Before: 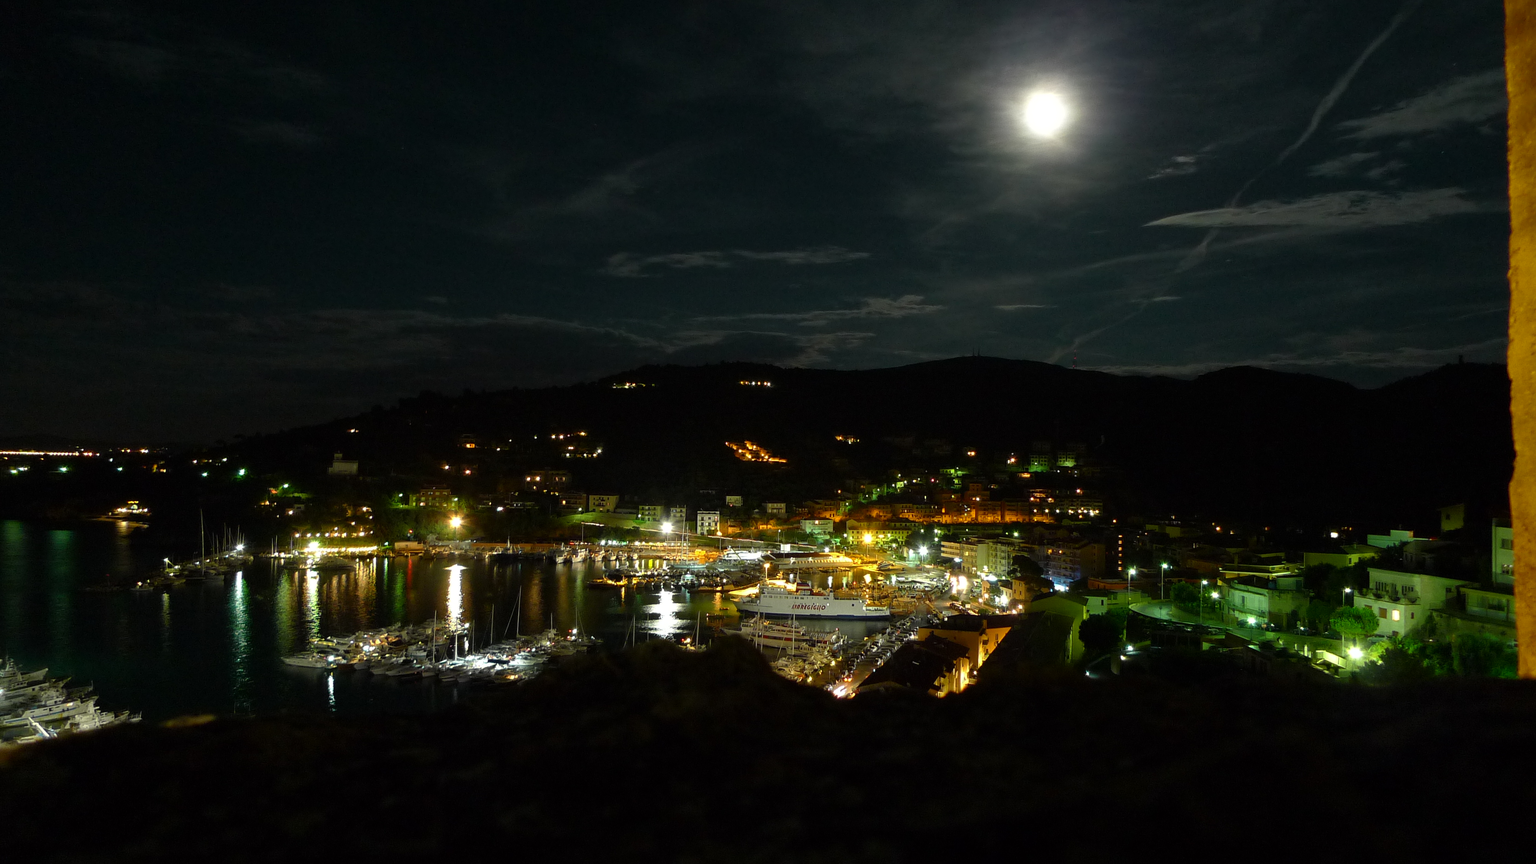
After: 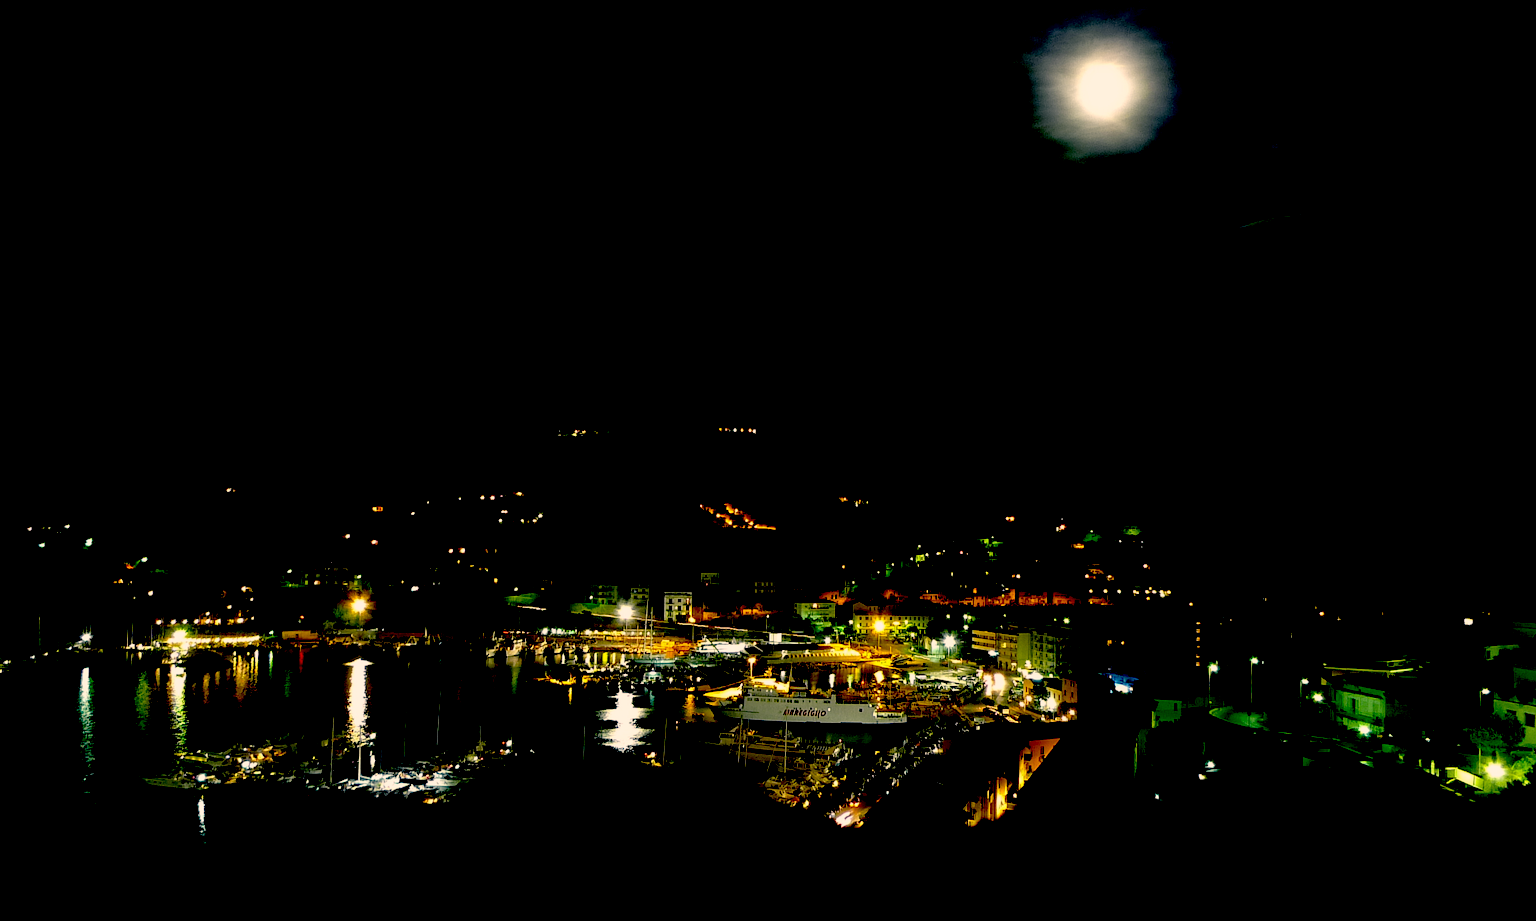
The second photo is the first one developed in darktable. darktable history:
crop: left 11.199%, top 4.994%, right 9.604%, bottom 10.498%
exposure: black level correction 0.099, exposure -0.086 EV, compensate exposure bias true, compensate highlight preservation false
color correction: highlights a* 10.3, highlights b* 14.59, shadows a* -9.73, shadows b* -14.93
